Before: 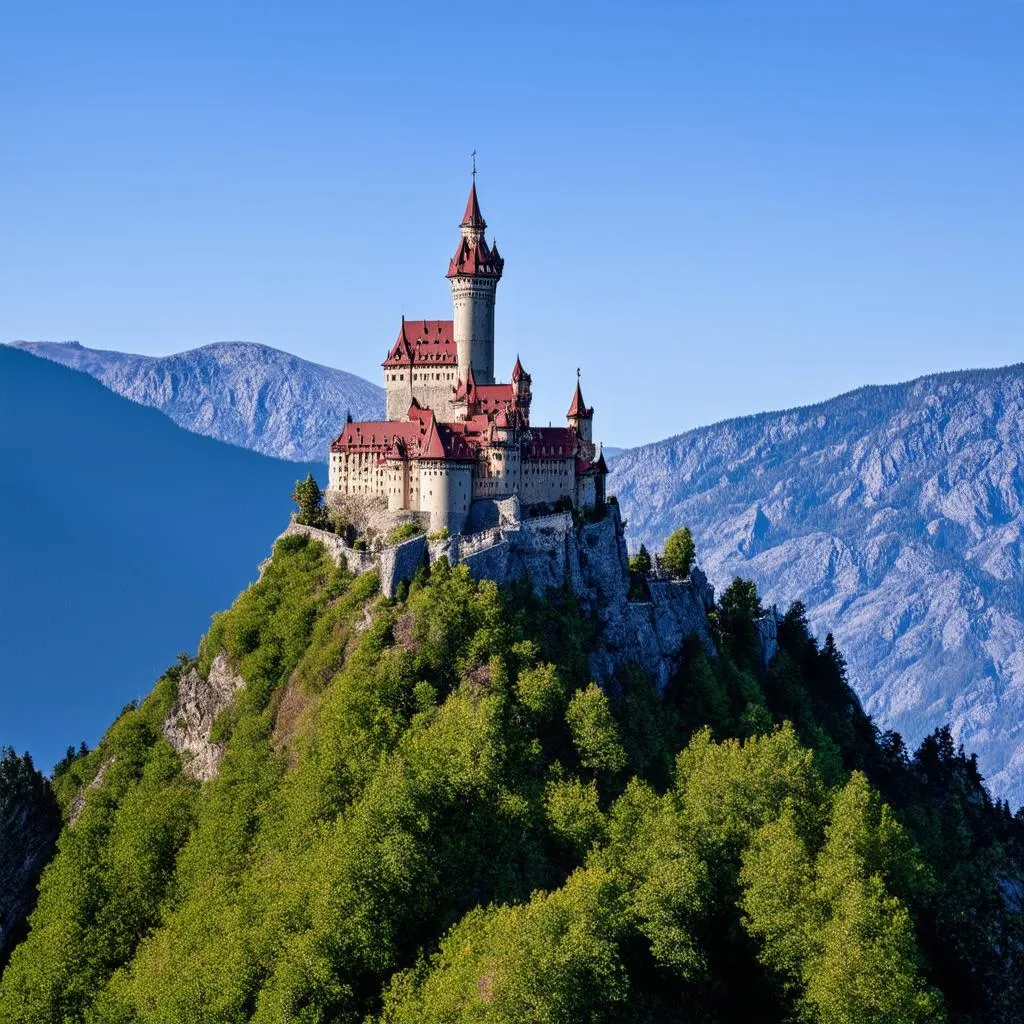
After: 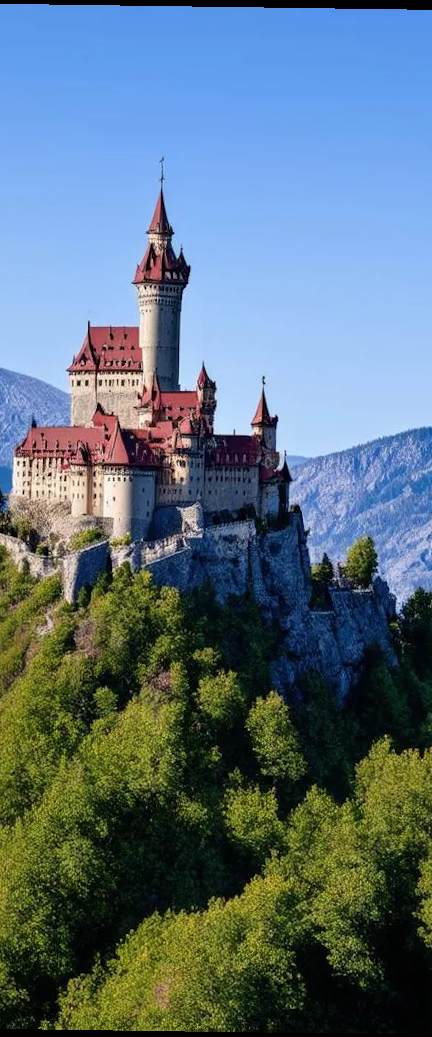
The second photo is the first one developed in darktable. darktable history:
crop: left 31.229%, right 27.105%
rotate and perspective: rotation 0.8°, automatic cropping off
